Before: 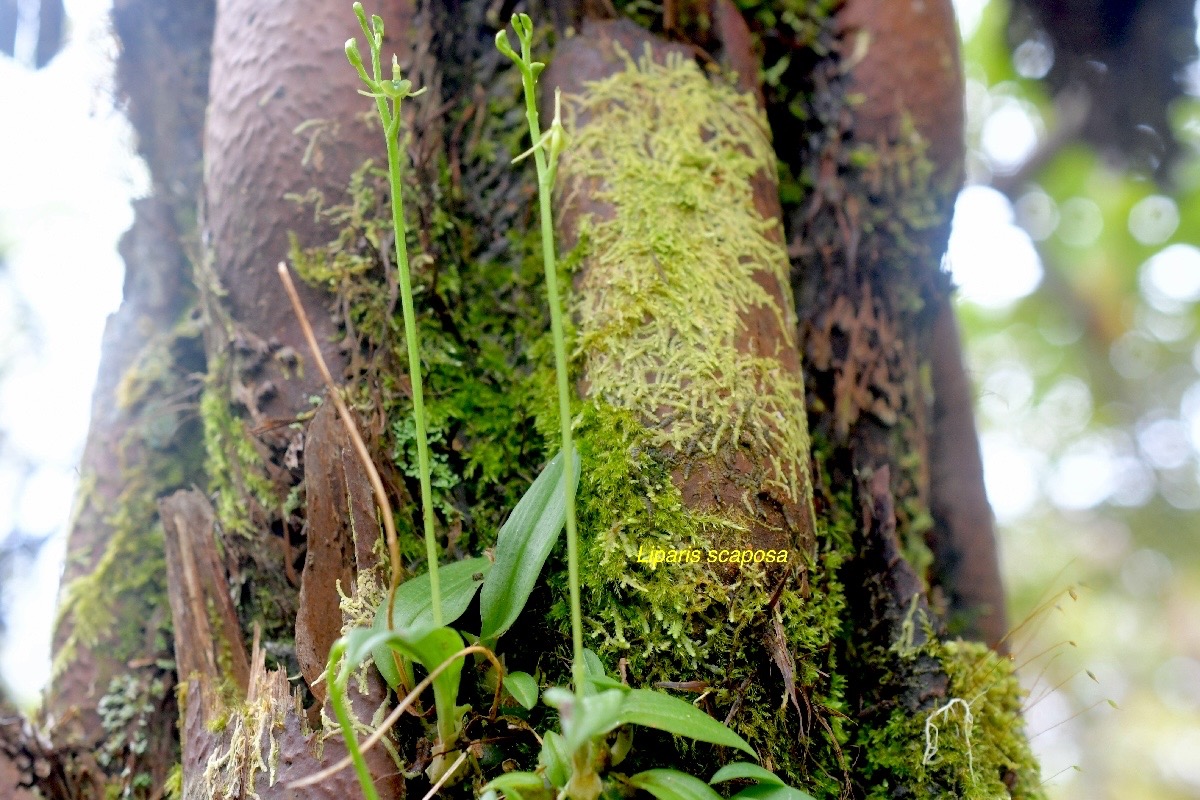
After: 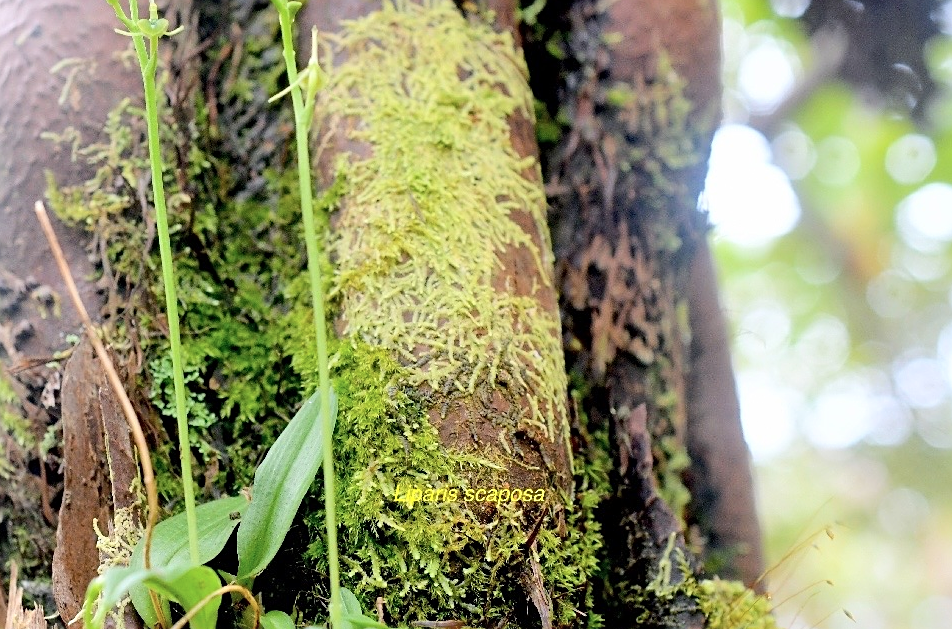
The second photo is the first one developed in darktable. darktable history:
tone curve: curves: ch0 [(0, 0) (0.003, 0.003) (0.011, 0.014) (0.025, 0.031) (0.044, 0.055) (0.069, 0.086) (0.1, 0.124) (0.136, 0.168) (0.177, 0.22) (0.224, 0.278) (0.277, 0.344) (0.335, 0.426) (0.399, 0.515) (0.468, 0.597) (0.543, 0.672) (0.623, 0.746) (0.709, 0.815) (0.801, 0.881) (0.898, 0.939) (1, 1)], color space Lab, independent channels, preserve colors none
sharpen: on, module defaults
crop and rotate: left 20.275%, top 7.728%, right 0.377%, bottom 13.625%
